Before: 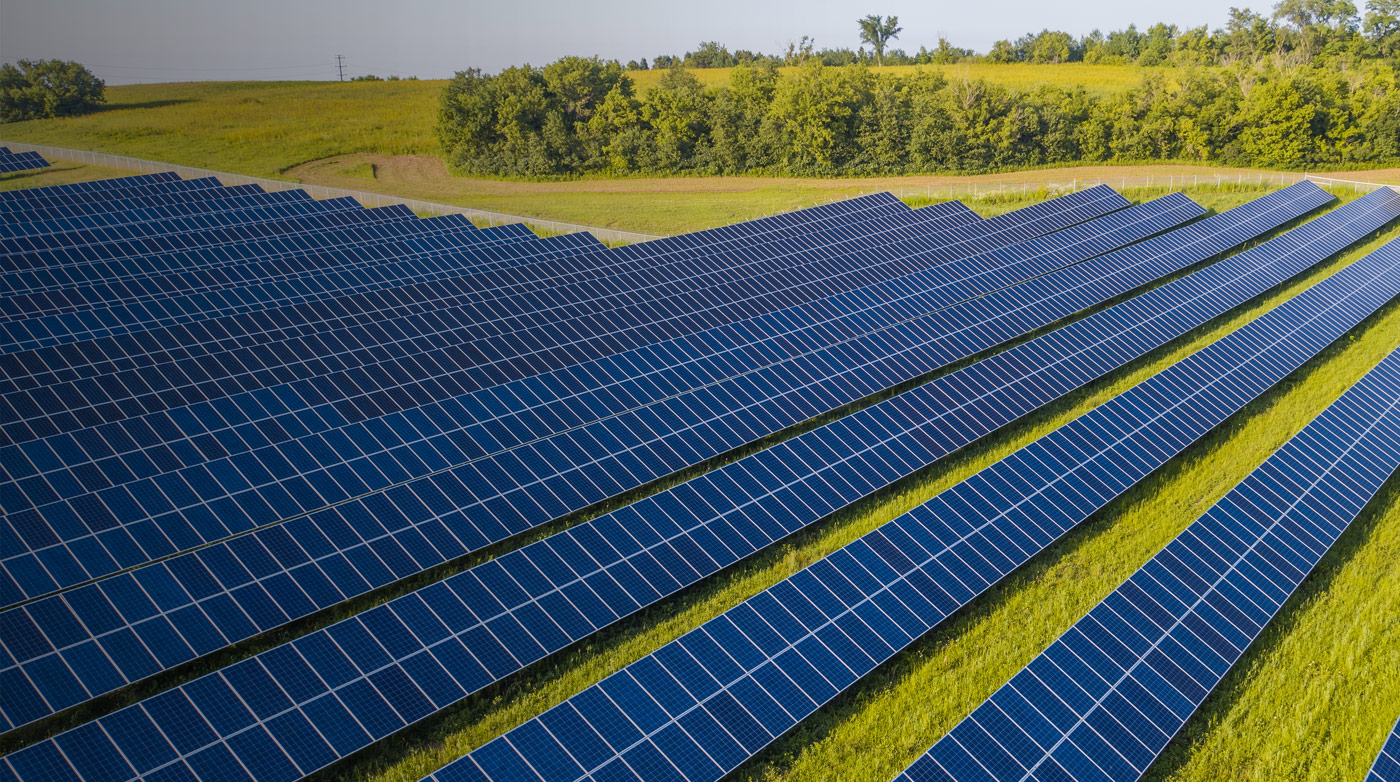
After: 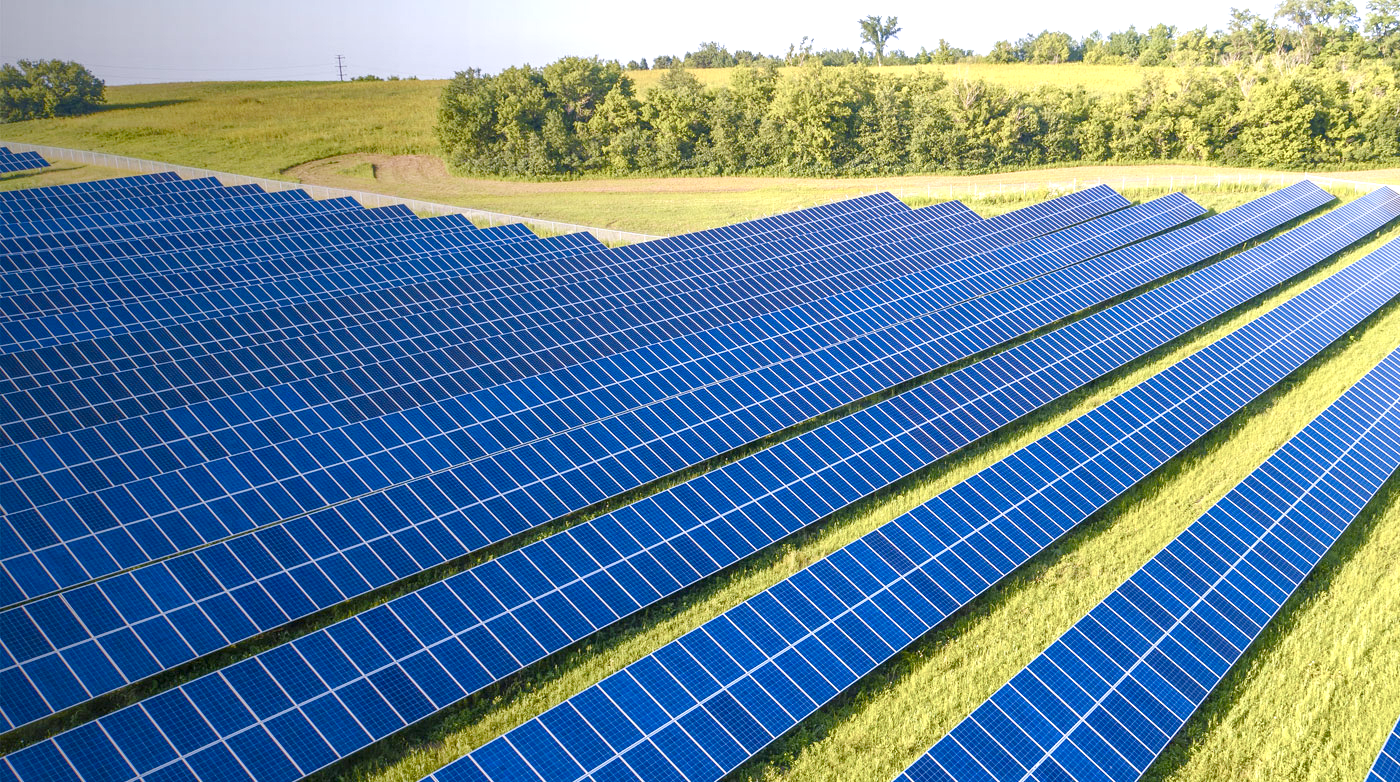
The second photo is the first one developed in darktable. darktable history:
local contrast: mode bilateral grid, contrast 20, coarseness 50, detail 120%, midtone range 0.2
white balance: red 0.984, blue 1.059
exposure: exposure 1.25 EV, compensate exposure bias true, compensate highlight preservation false
color balance rgb: shadows lift › chroma 1%, shadows lift › hue 113°, highlights gain › chroma 0.2%, highlights gain › hue 333°, perceptual saturation grading › global saturation 20%, perceptual saturation grading › highlights -50%, perceptual saturation grading › shadows 25%, contrast -10%
